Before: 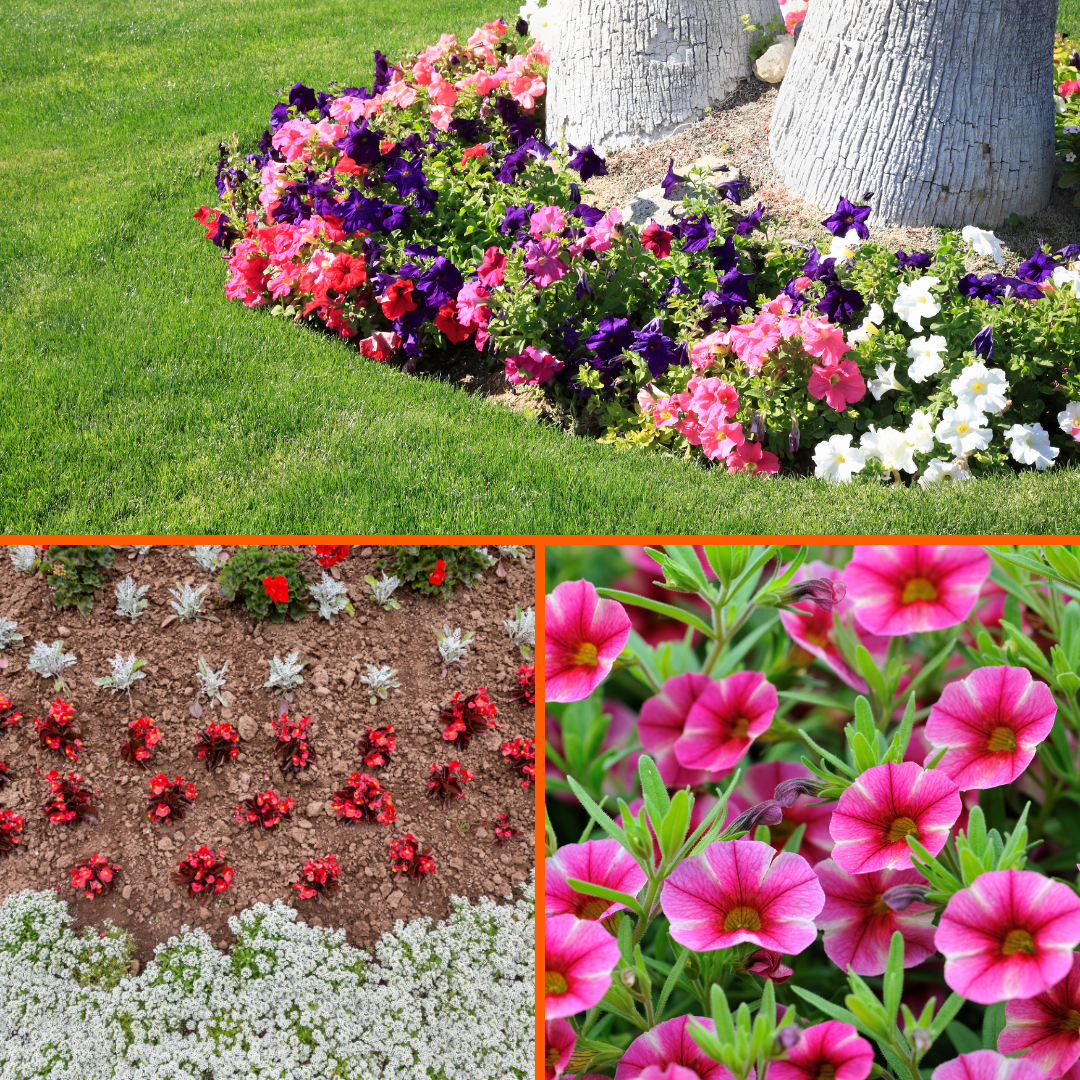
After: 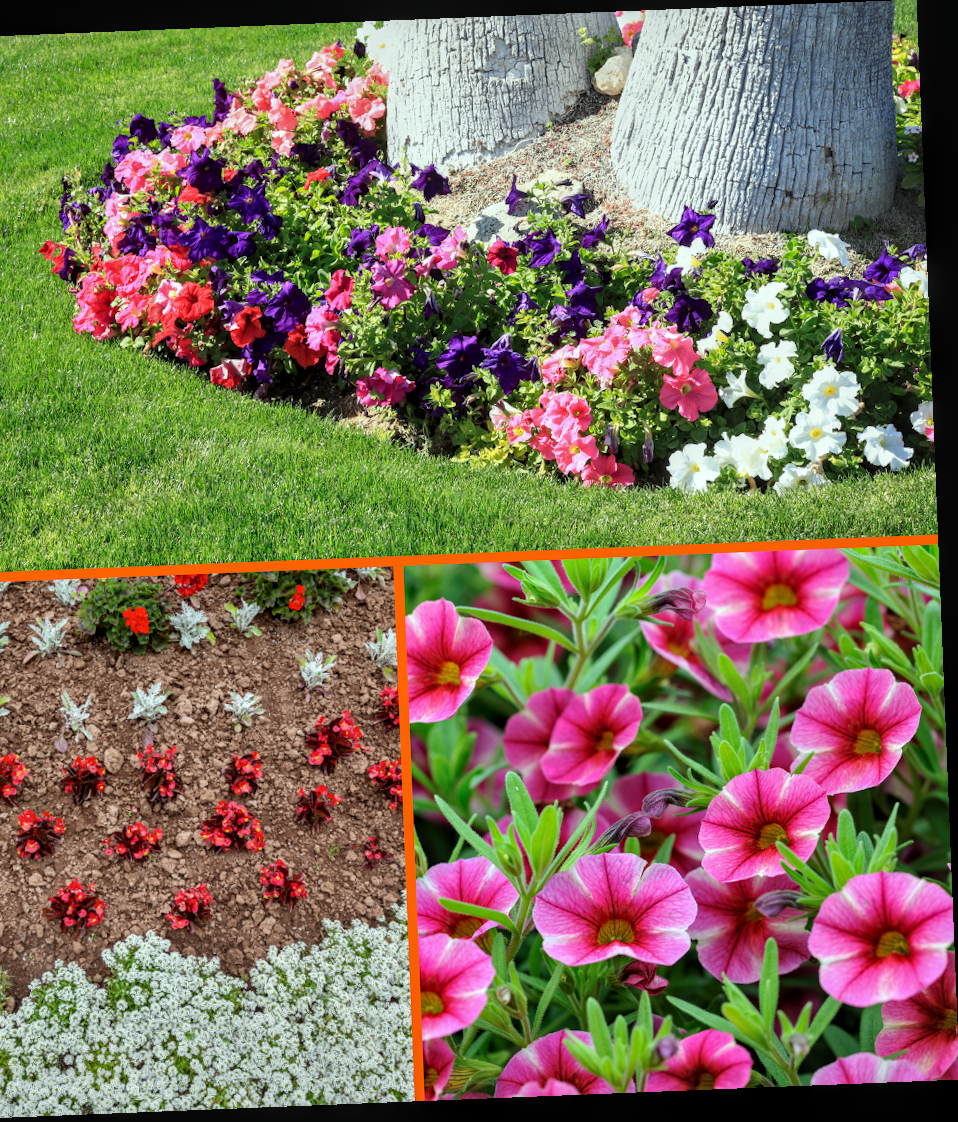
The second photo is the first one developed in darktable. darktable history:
color correction: highlights a* -6.69, highlights b* 0.49
crop and rotate: left 14.584%
rotate and perspective: rotation -2.29°, automatic cropping off
local contrast: on, module defaults
